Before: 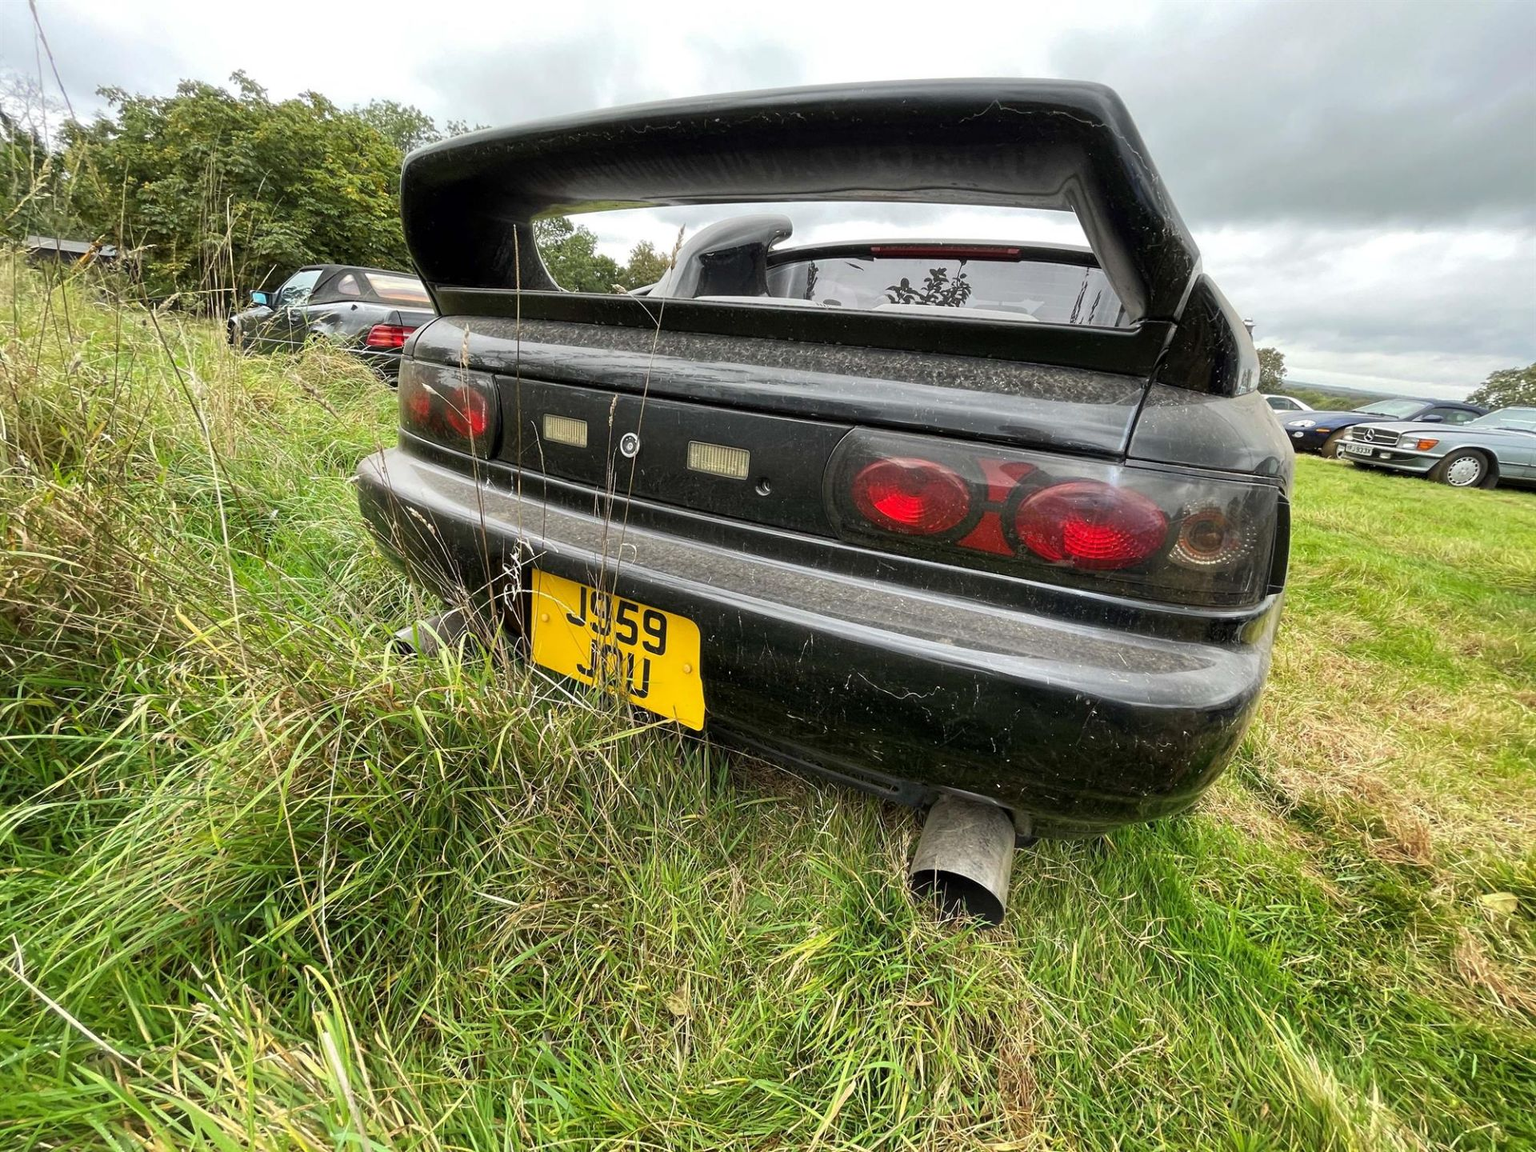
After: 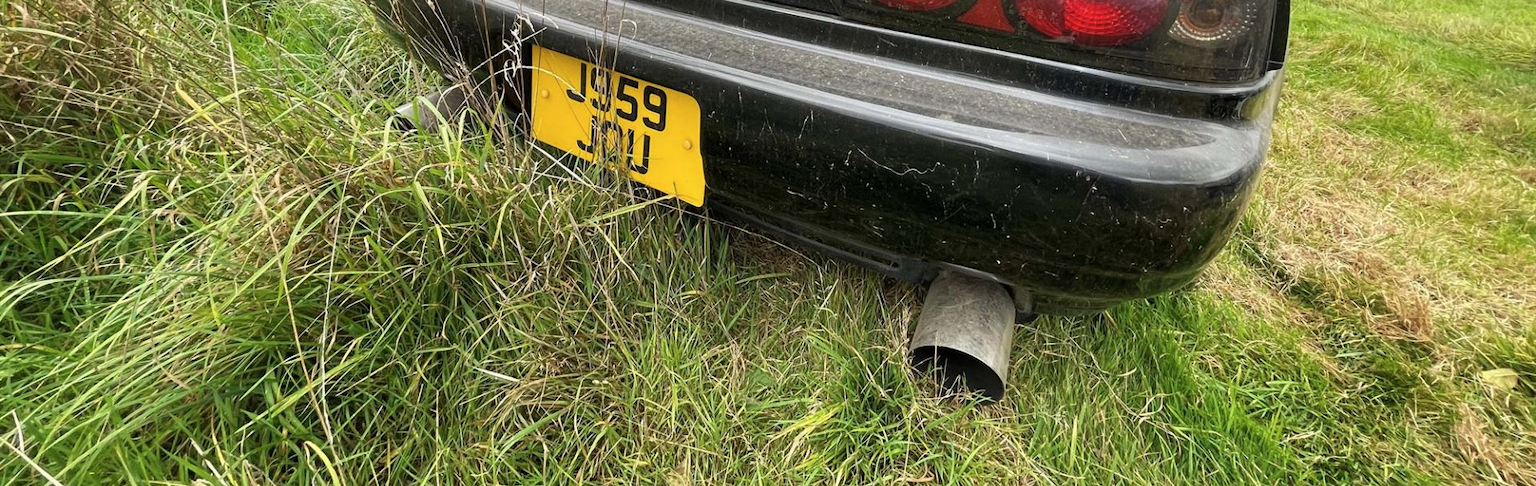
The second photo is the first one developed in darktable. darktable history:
contrast brightness saturation: saturation -0.061
crop: top 45.523%, bottom 12.21%
